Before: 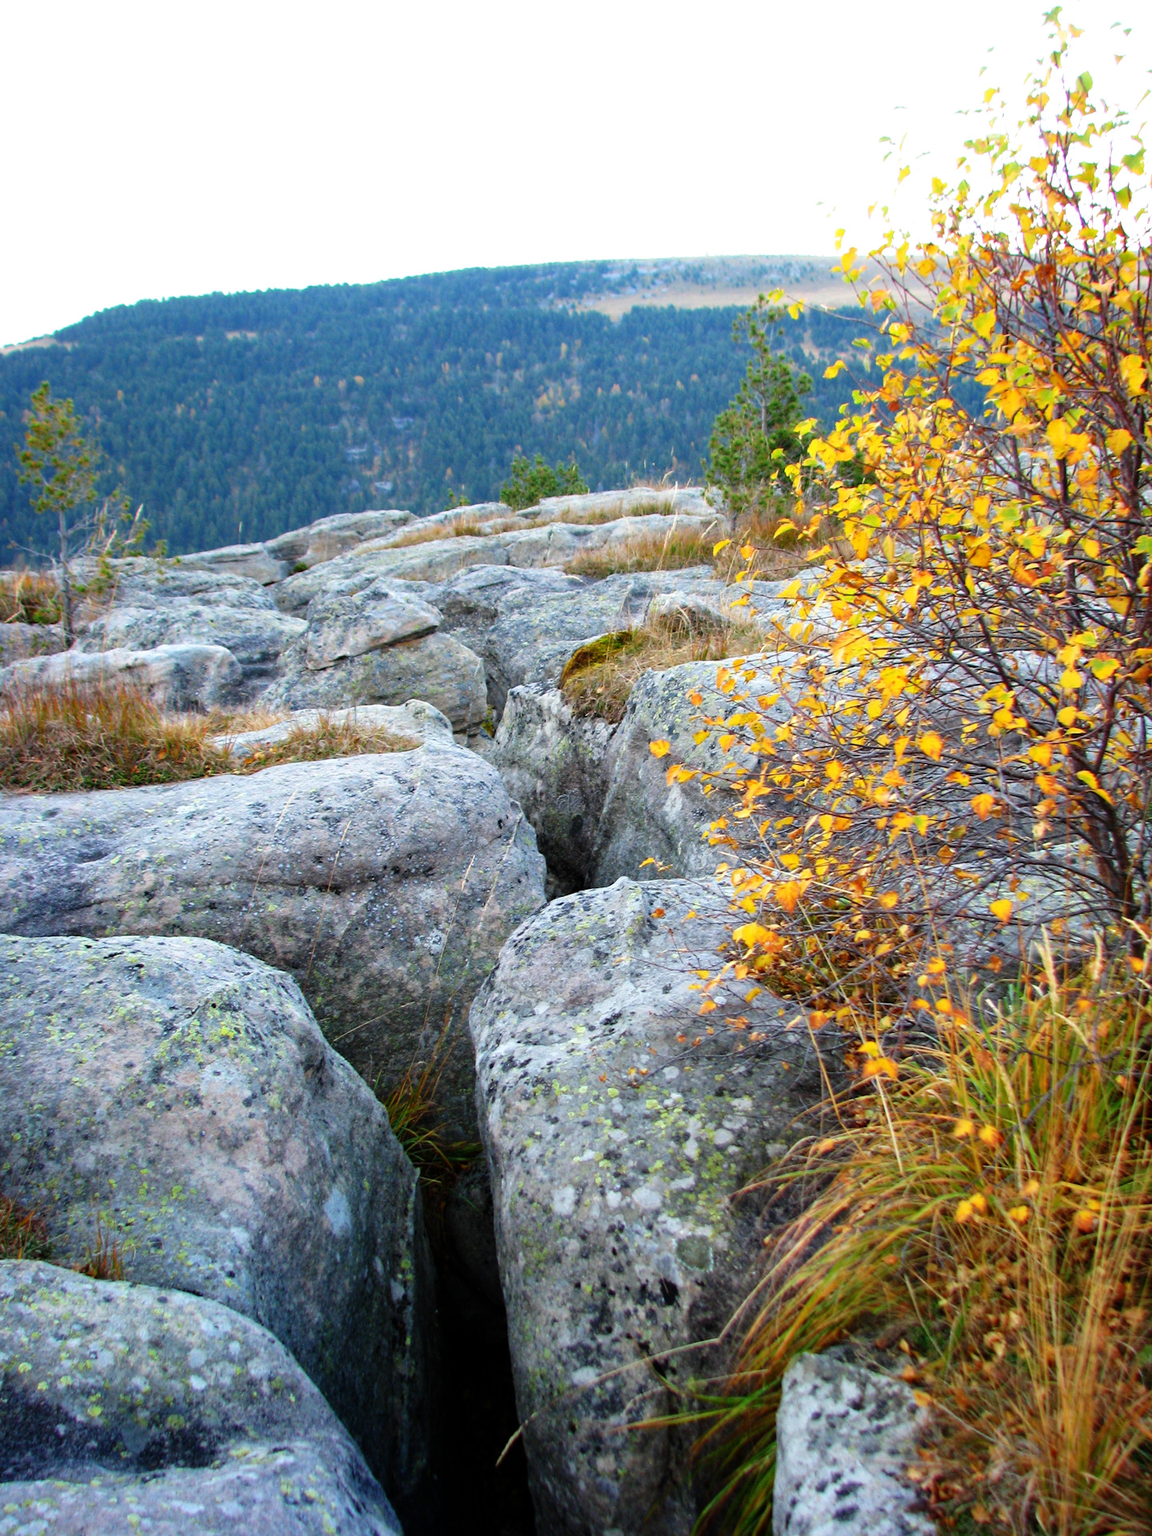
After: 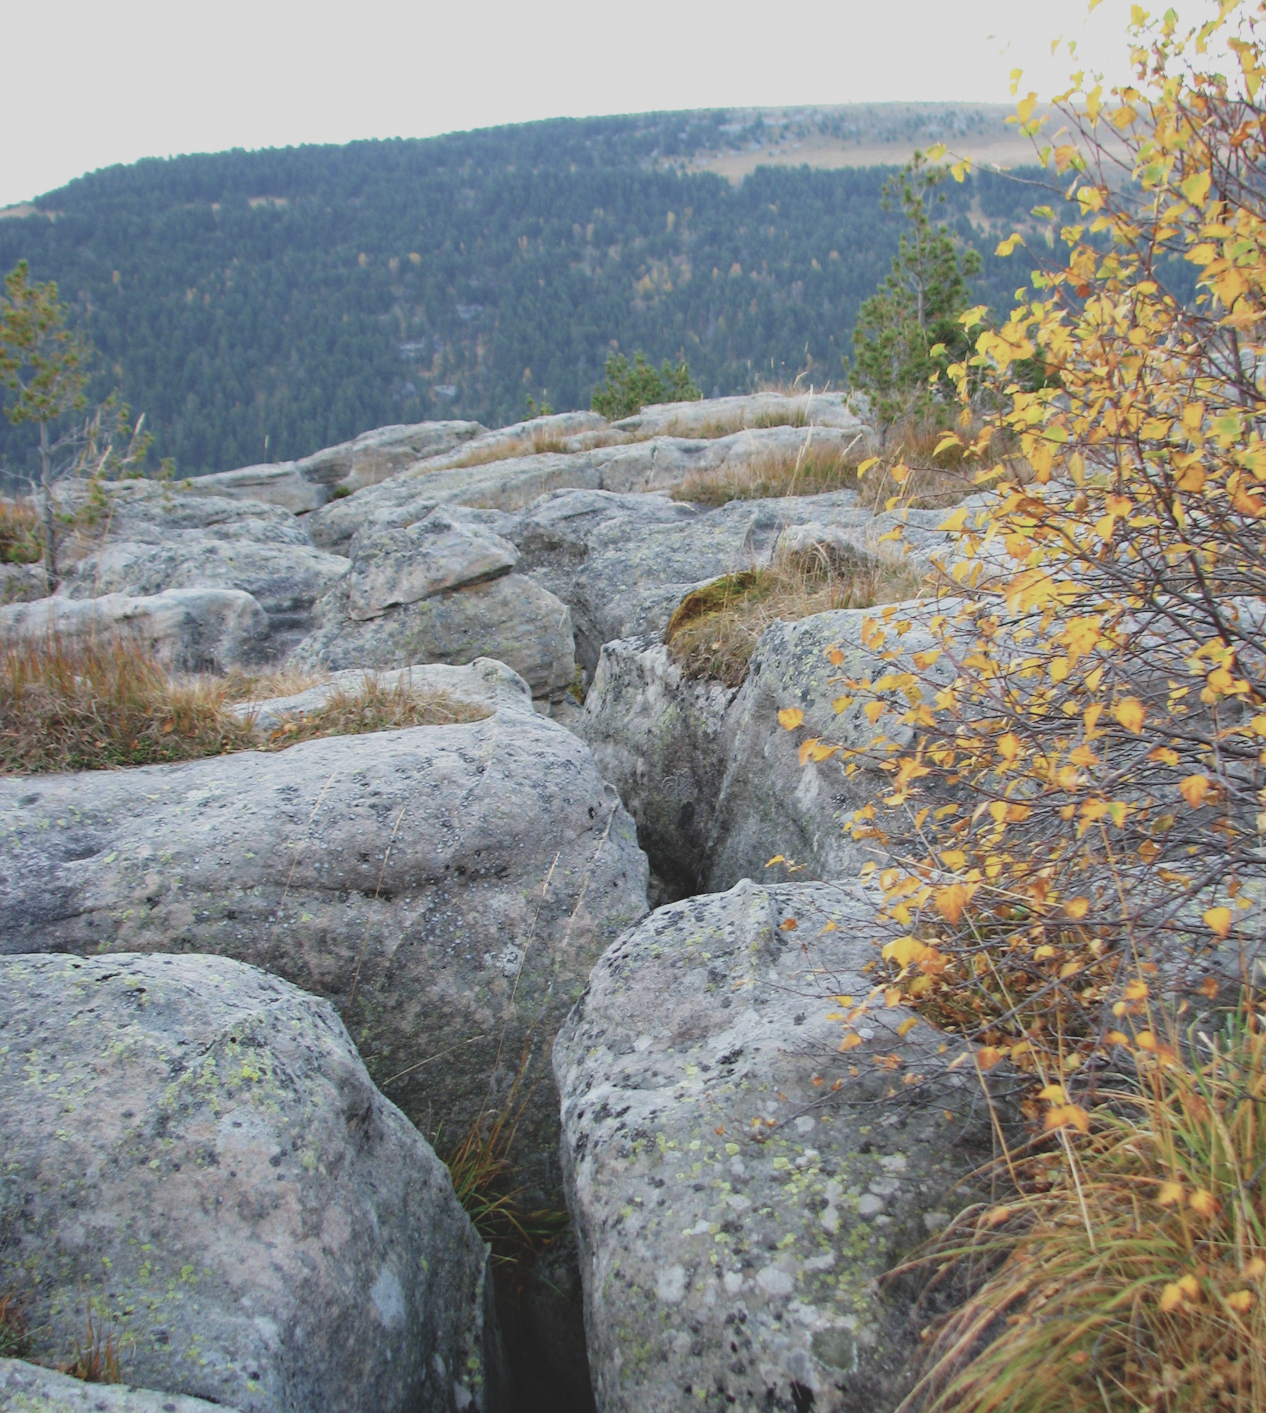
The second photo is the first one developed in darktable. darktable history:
crop and rotate: left 2.425%, top 11.305%, right 9.6%, bottom 15.08%
contrast brightness saturation: contrast -0.26, saturation -0.43
